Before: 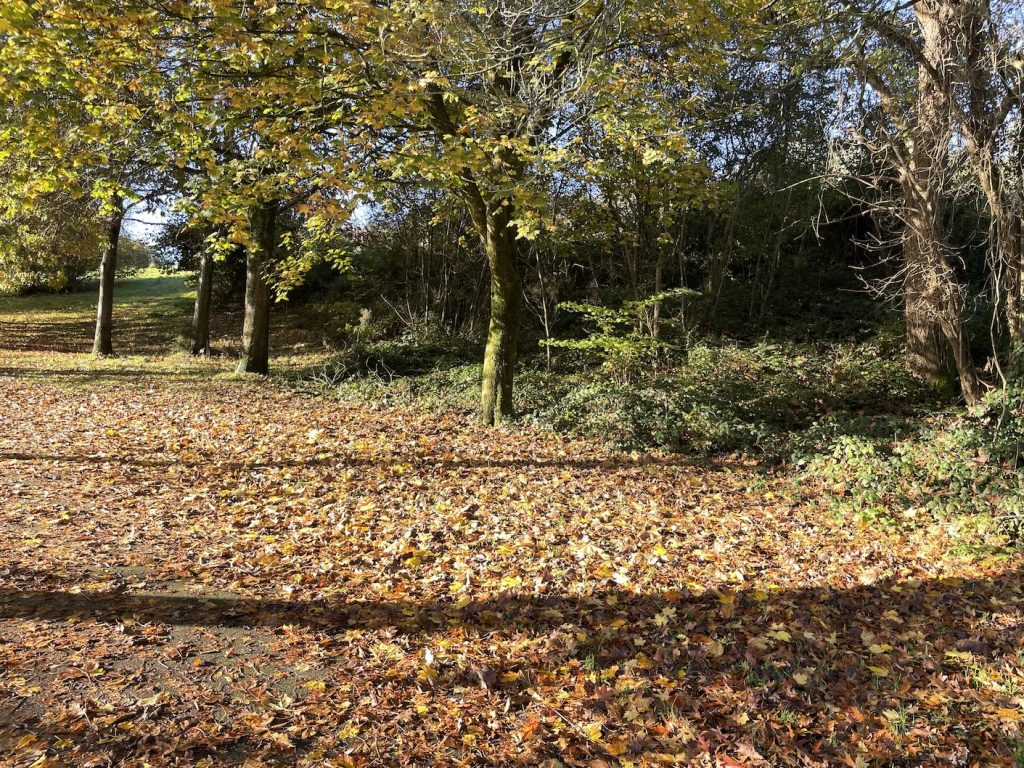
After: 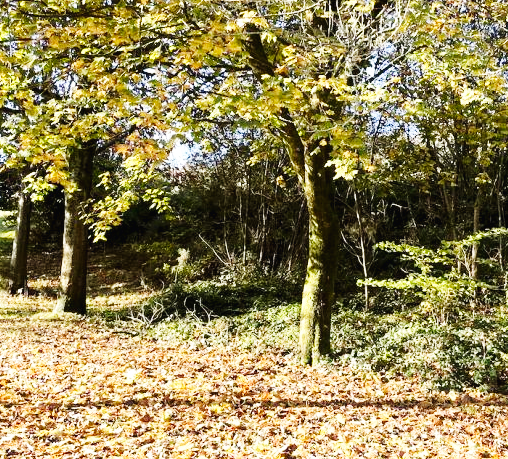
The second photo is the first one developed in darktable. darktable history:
base curve: curves: ch0 [(0, 0.003) (0.001, 0.002) (0.006, 0.004) (0.02, 0.022) (0.048, 0.086) (0.094, 0.234) (0.162, 0.431) (0.258, 0.629) (0.385, 0.8) (0.548, 0.918) (0.751, 0.988) (1, 1)], preserve colors none
crop: left 17.799%, top 7.924%, right 32.567%, bottom 32.232%
